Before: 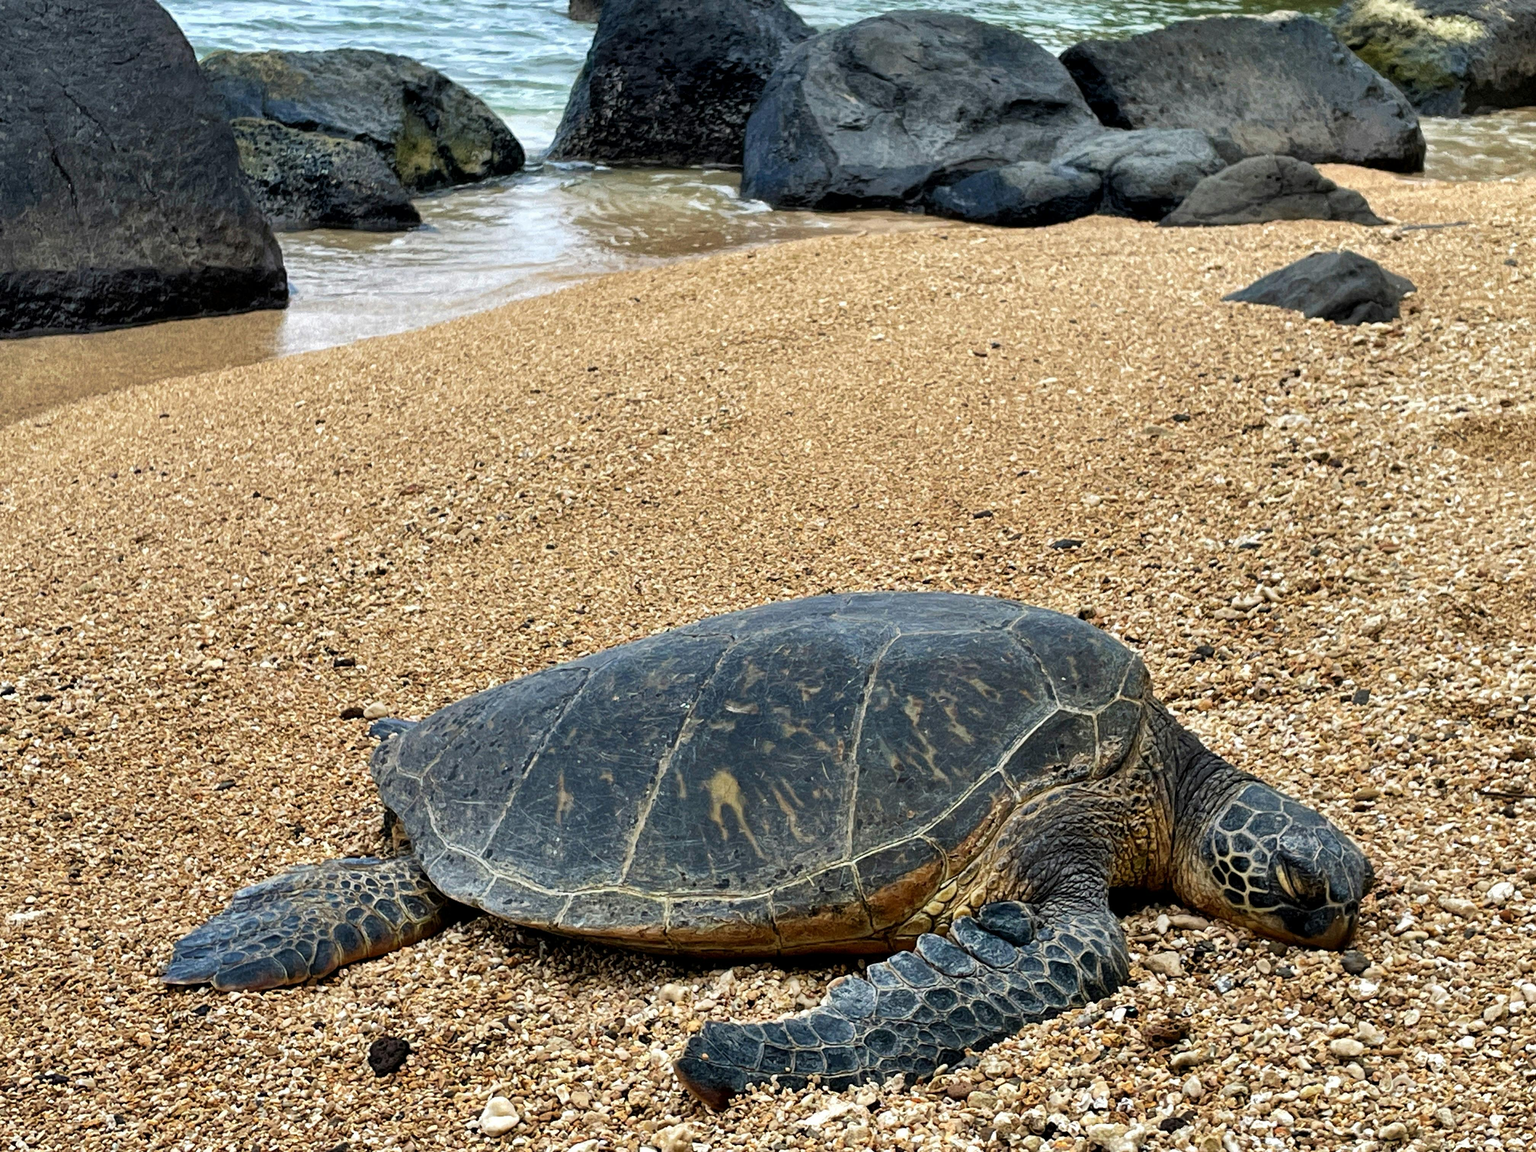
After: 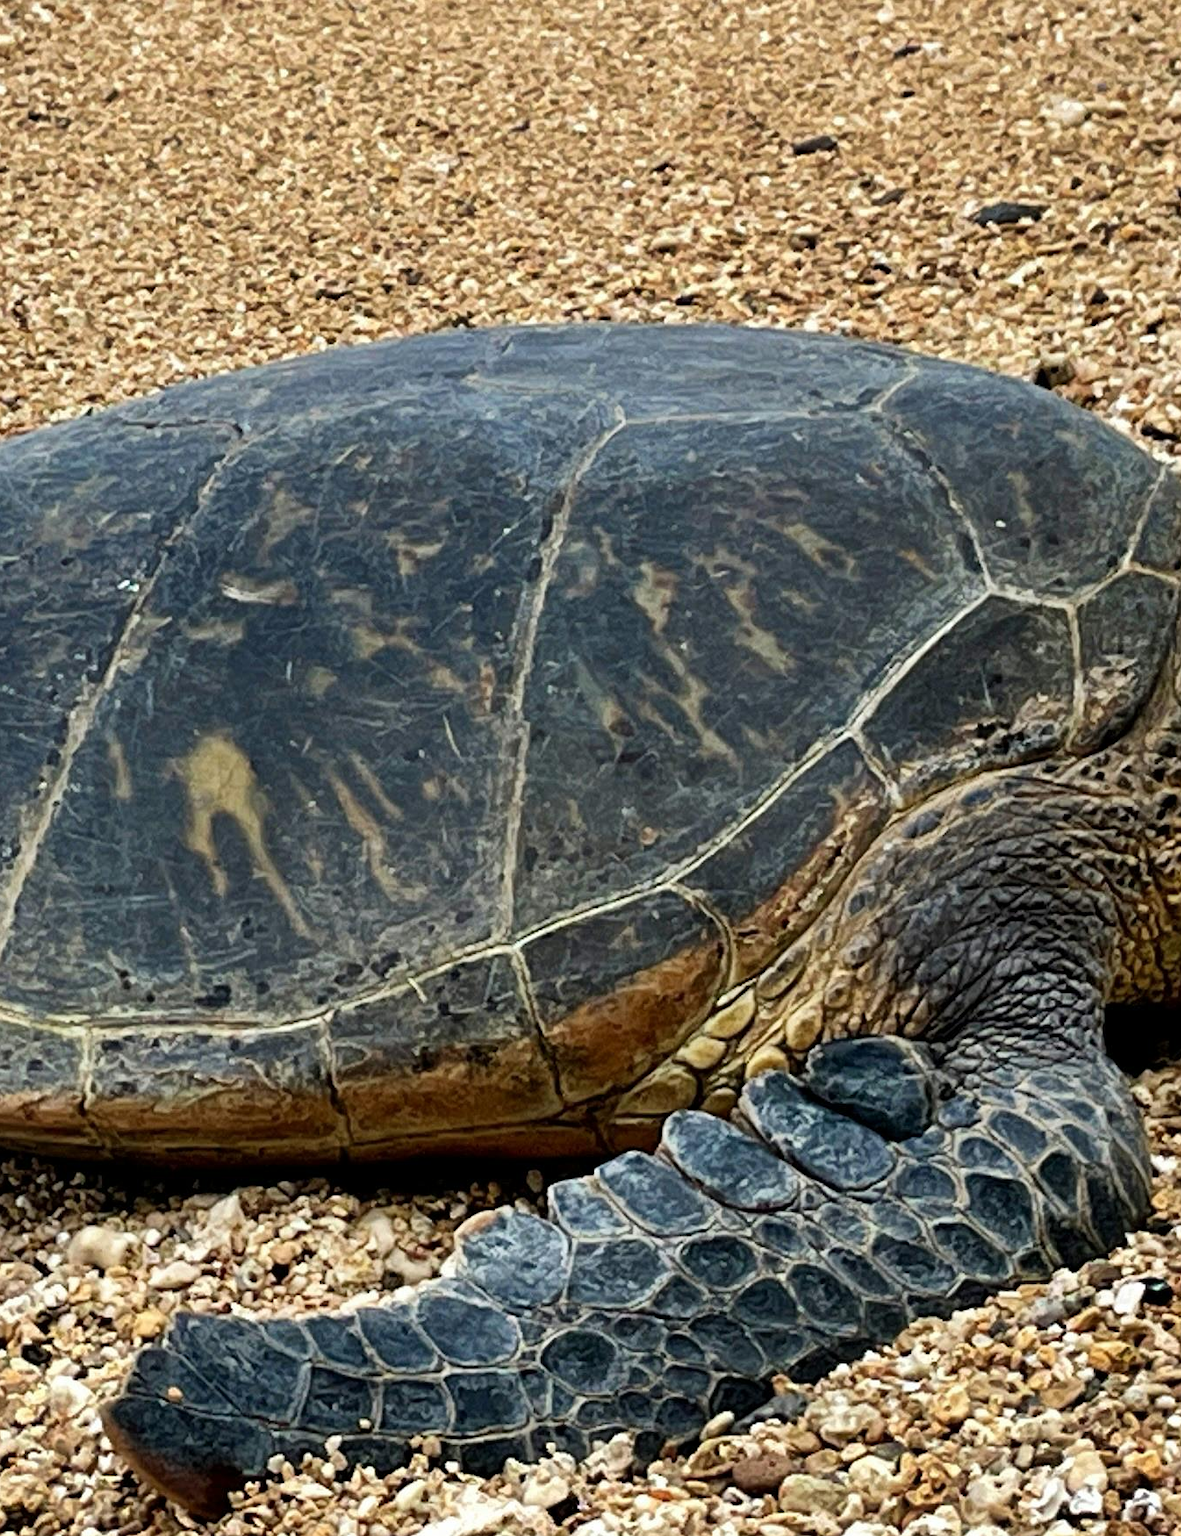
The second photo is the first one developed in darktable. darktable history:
crop: left 40.983%, top 39.203%, right 25.616%, bottom 2.923%
